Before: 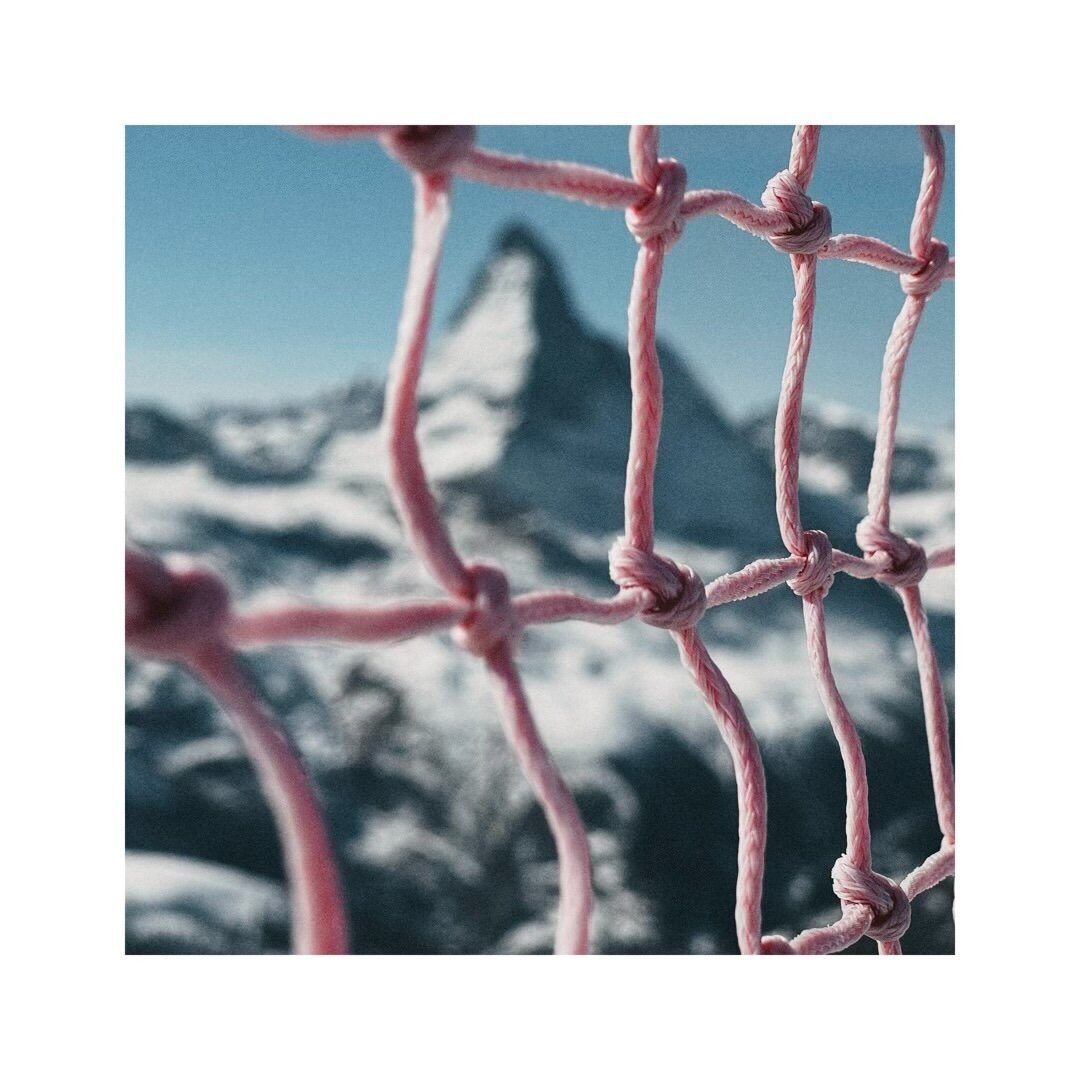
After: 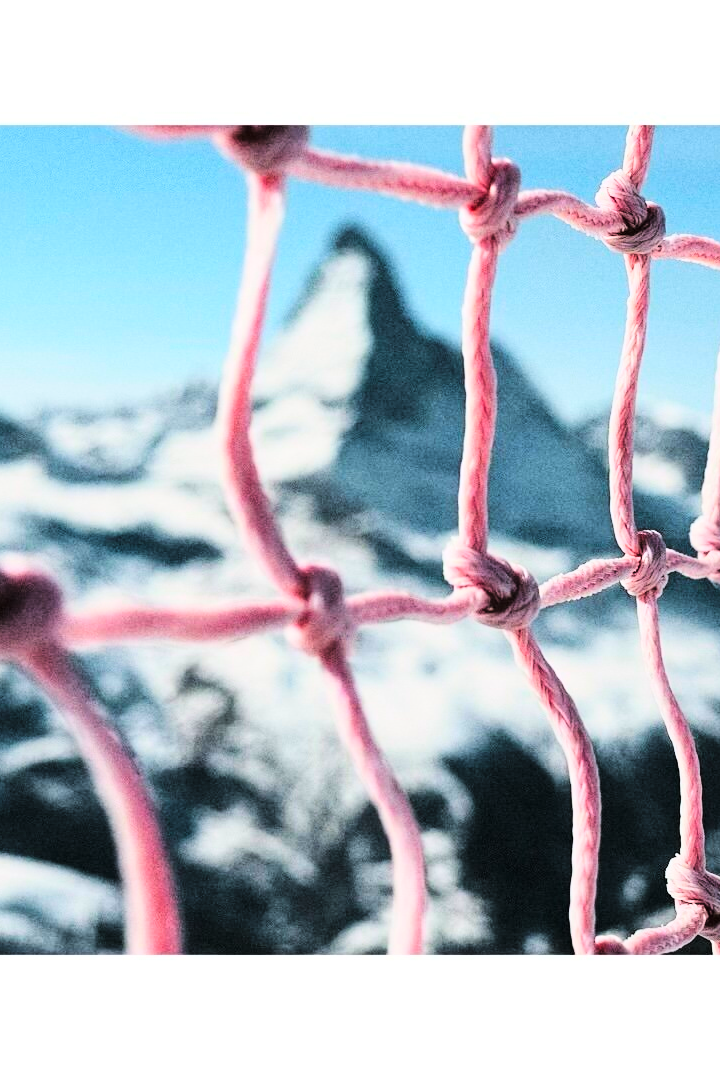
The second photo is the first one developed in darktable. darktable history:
color balance rgb: perceptual saturation grading › global saturation 10%, global vibrance 10%
crop and rotate: left 15.446%, right 17.836%
tone curve: curves: ch0 [(0, 0) (0.004, 0) (0.133, 0.071) (0.325, 0.456) (0.832, 0.957) (1, 1)], color space Lab, linked channels, preserve colors none
